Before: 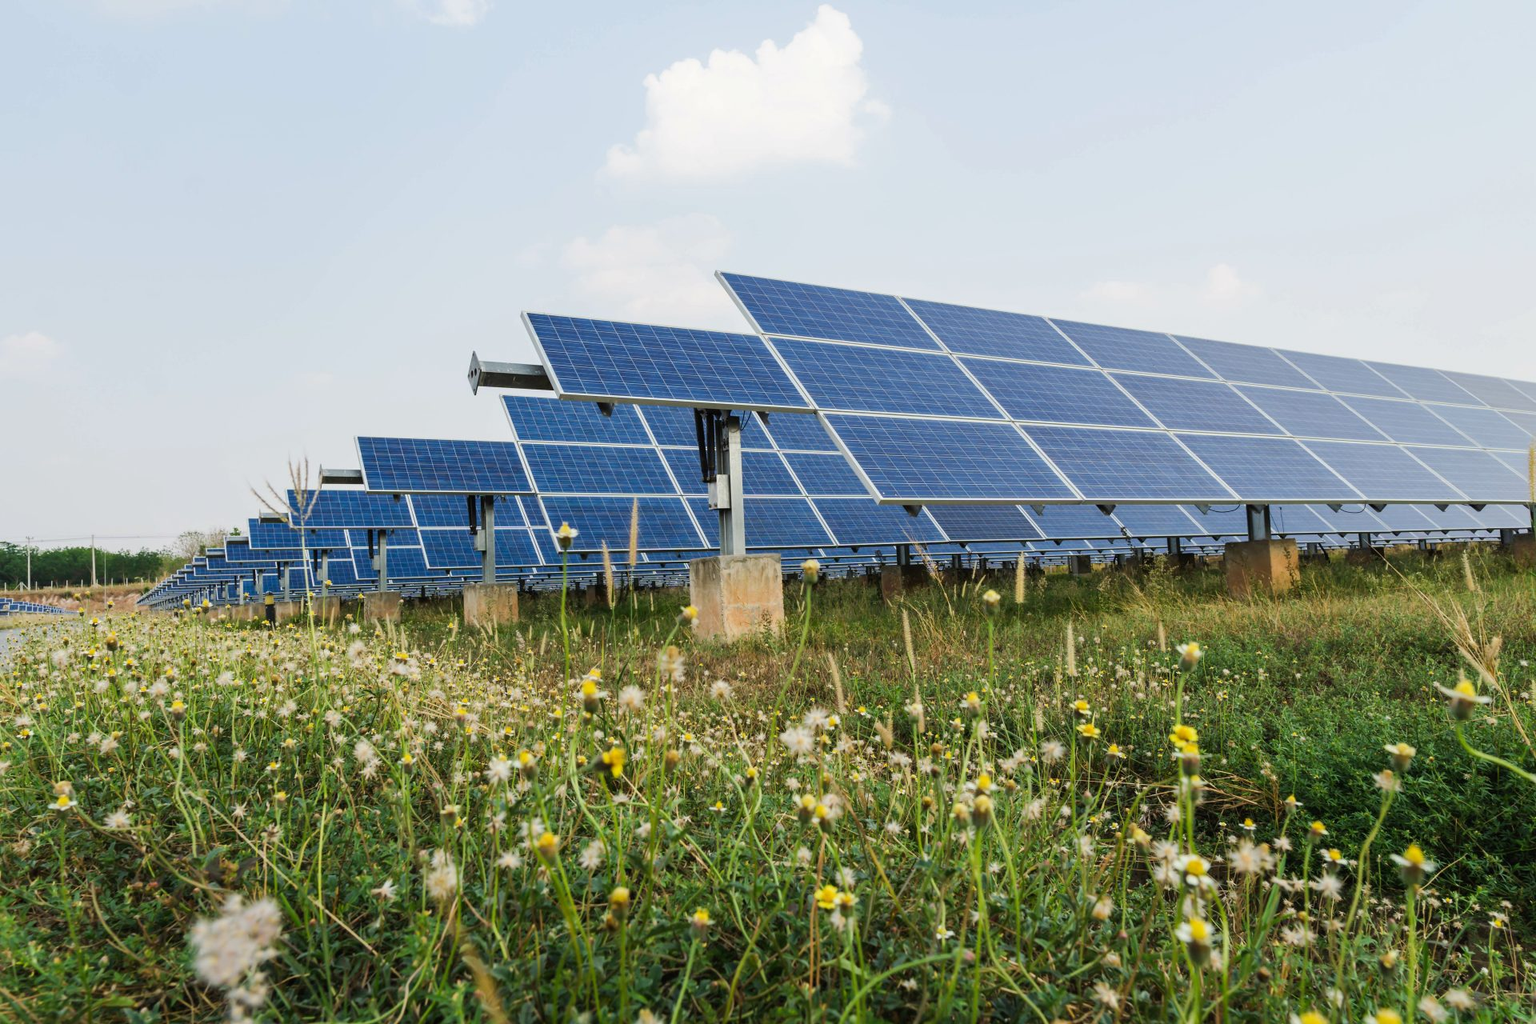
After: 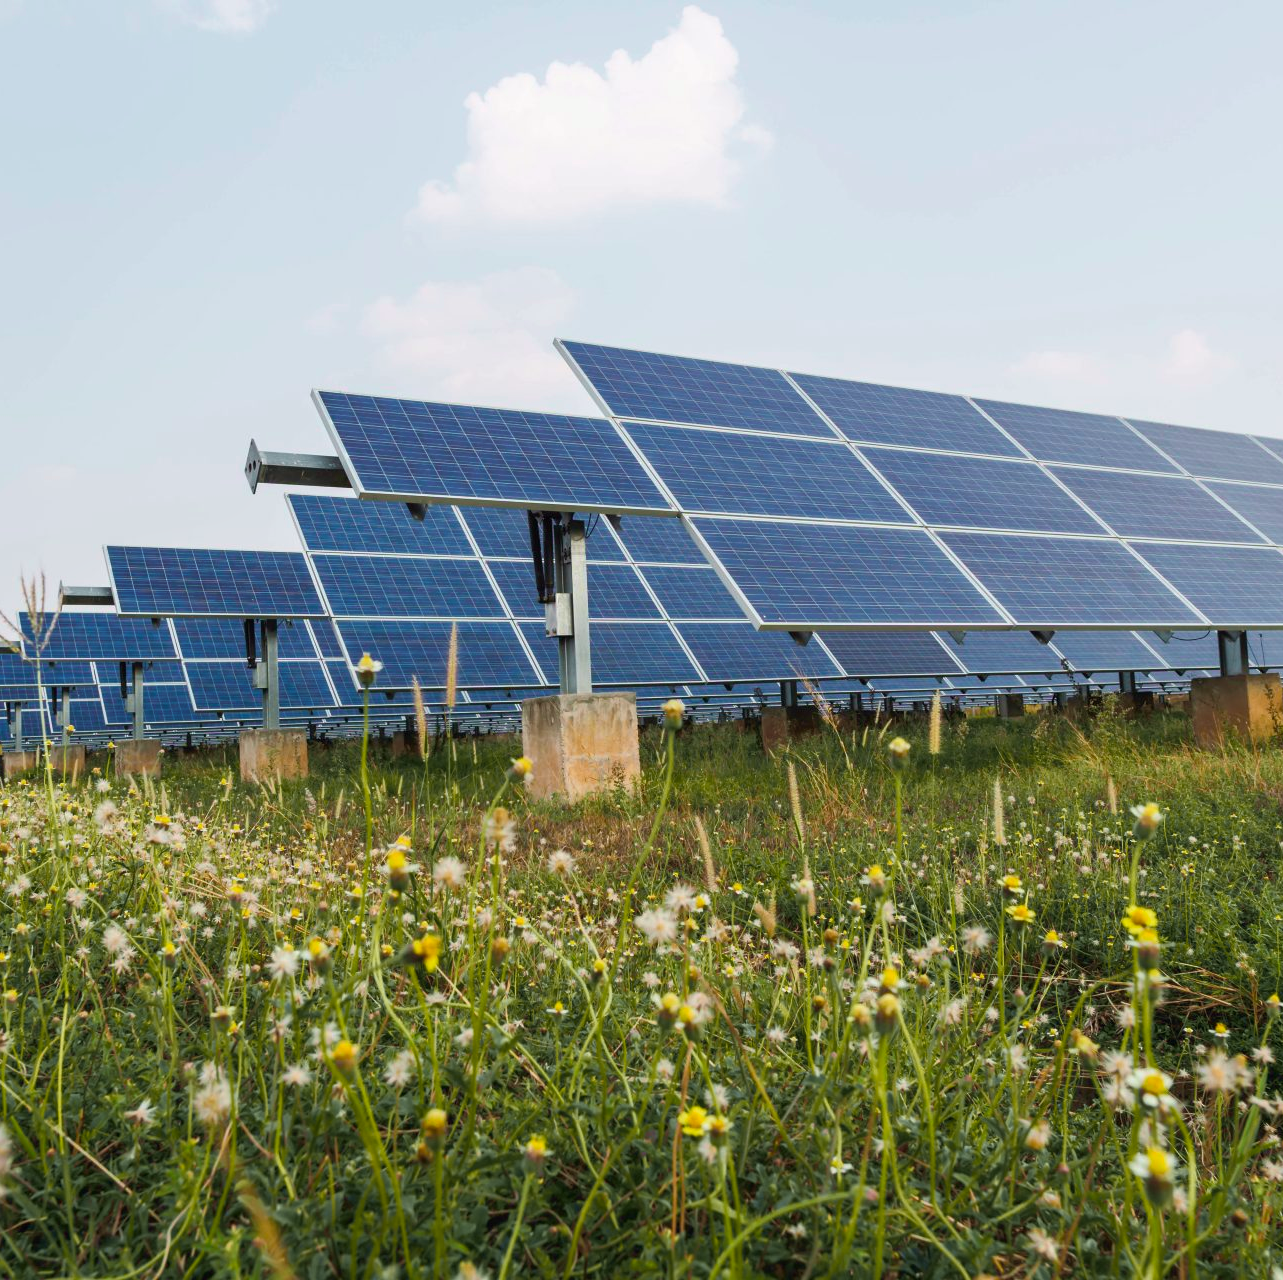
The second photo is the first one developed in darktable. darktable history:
crop and rotate: left 17.732%, right 15.423%
tone equalizer: on, module defaults
tone curve: curves: ch0 [(0, 0) (0.15, 0.17) (0.452, 0.437) (0.611, 0.588) (0.751, 0.749) (1, 1)]; ch1 [(0, 0) (0.325, 0.327) (0.413, 0.442) (0.475, 0.467) (0.512, 0.522) (0.541, 0.55) (0.617, 0.612) (0.695, 0.697) (1, 1)]; ch2 [(0, 0) (0.386, 0.397) (0.452, 0.459) (0.505, 0.498) (0.536, 0.546) (0.574, 0.571) (0.633, 0.653) (1, 1)], color space Lab, independent channels, preserve colors none
